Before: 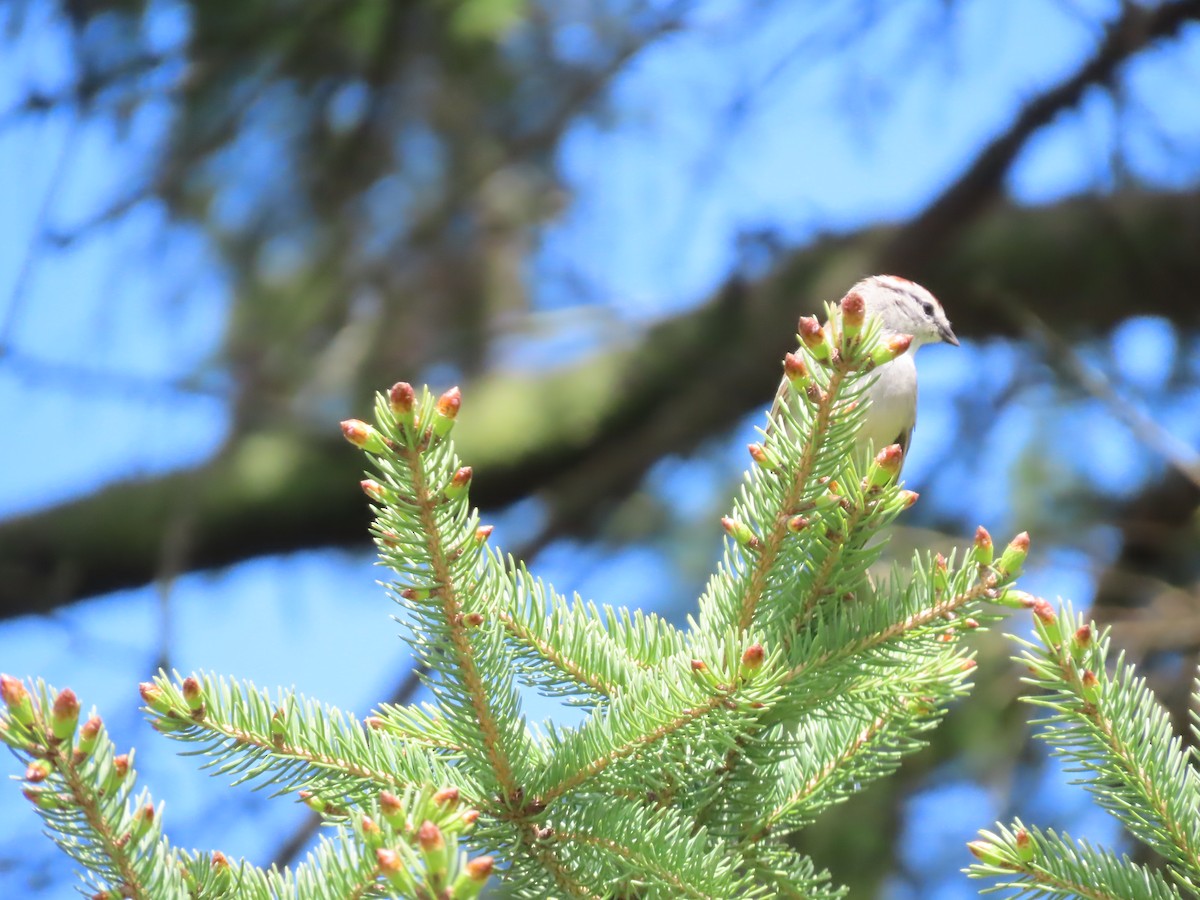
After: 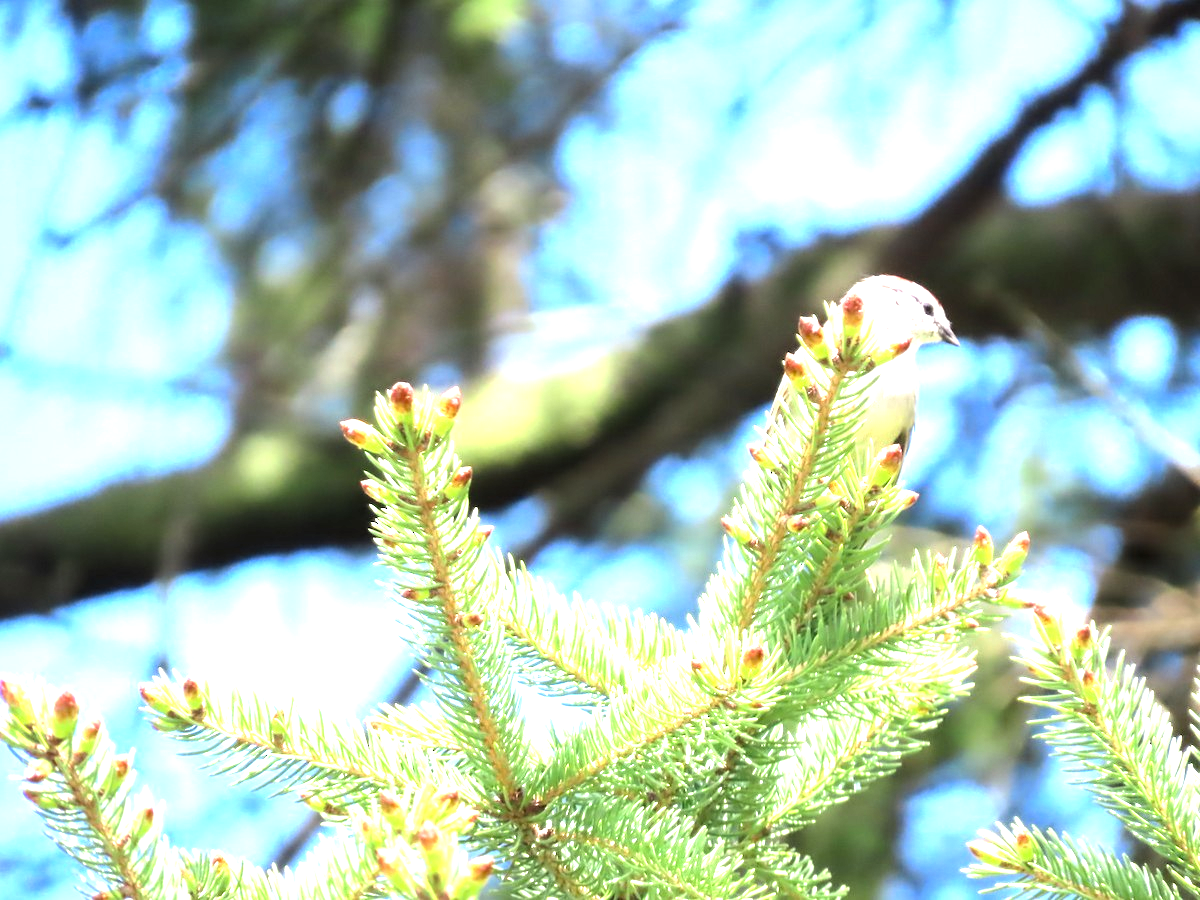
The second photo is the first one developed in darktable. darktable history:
base curve: preserve colors none
local contrast: highlights 107%, shadows 103%, detail 119%, midtone range 0.2
levels: levels [0.012, 0.367, 0.697]
